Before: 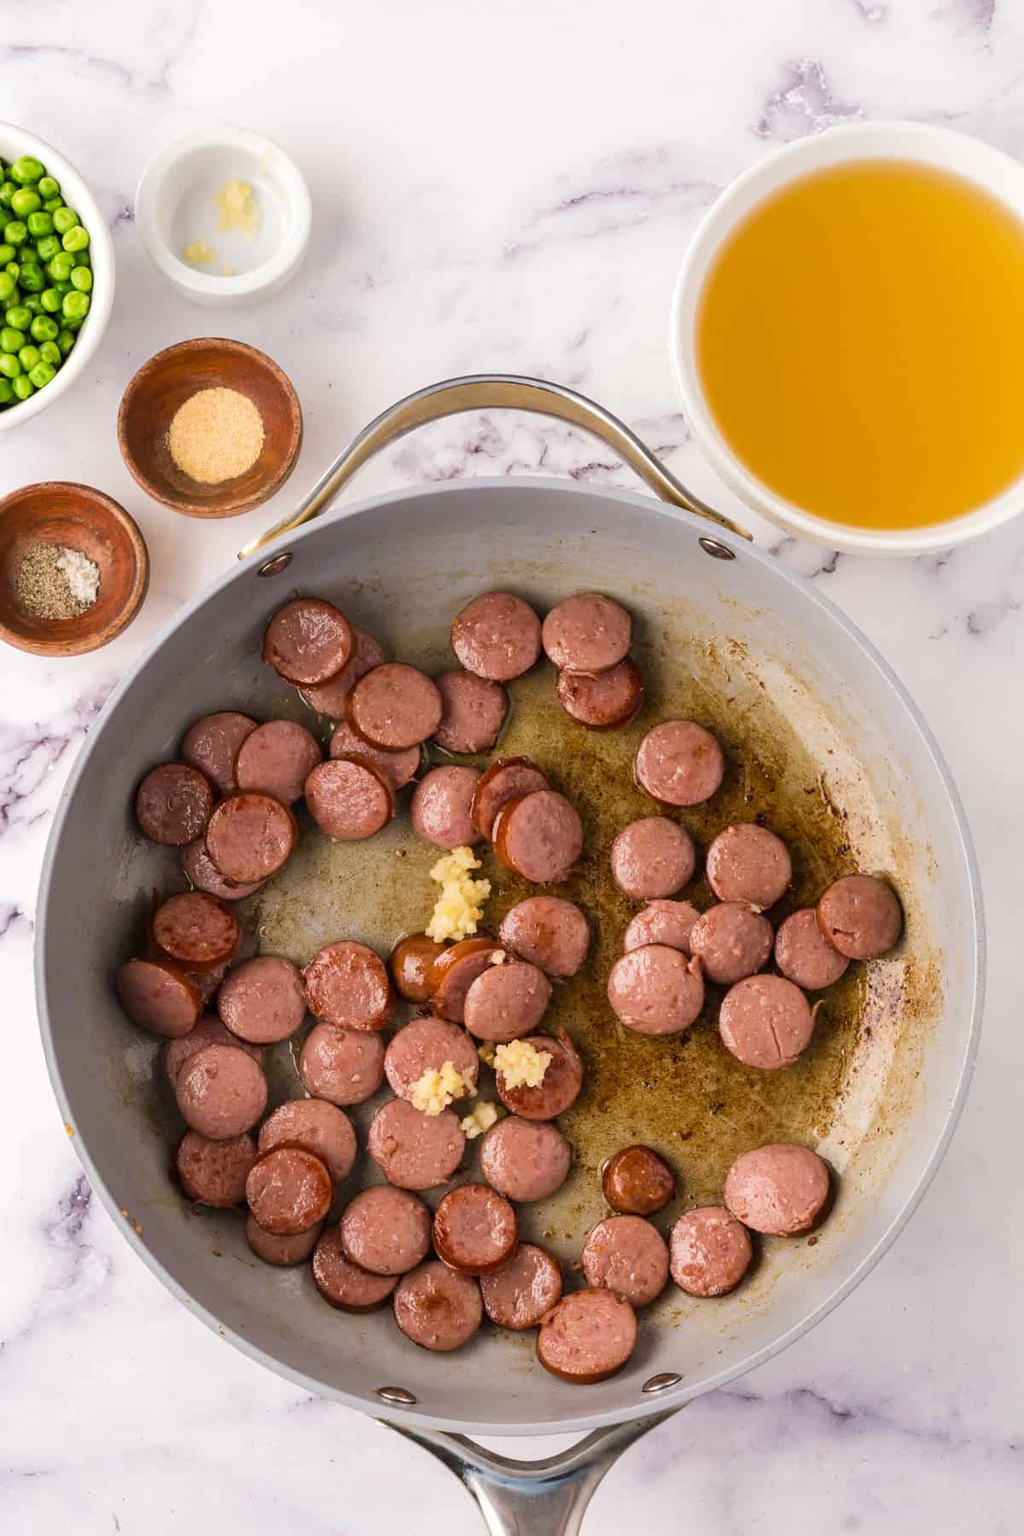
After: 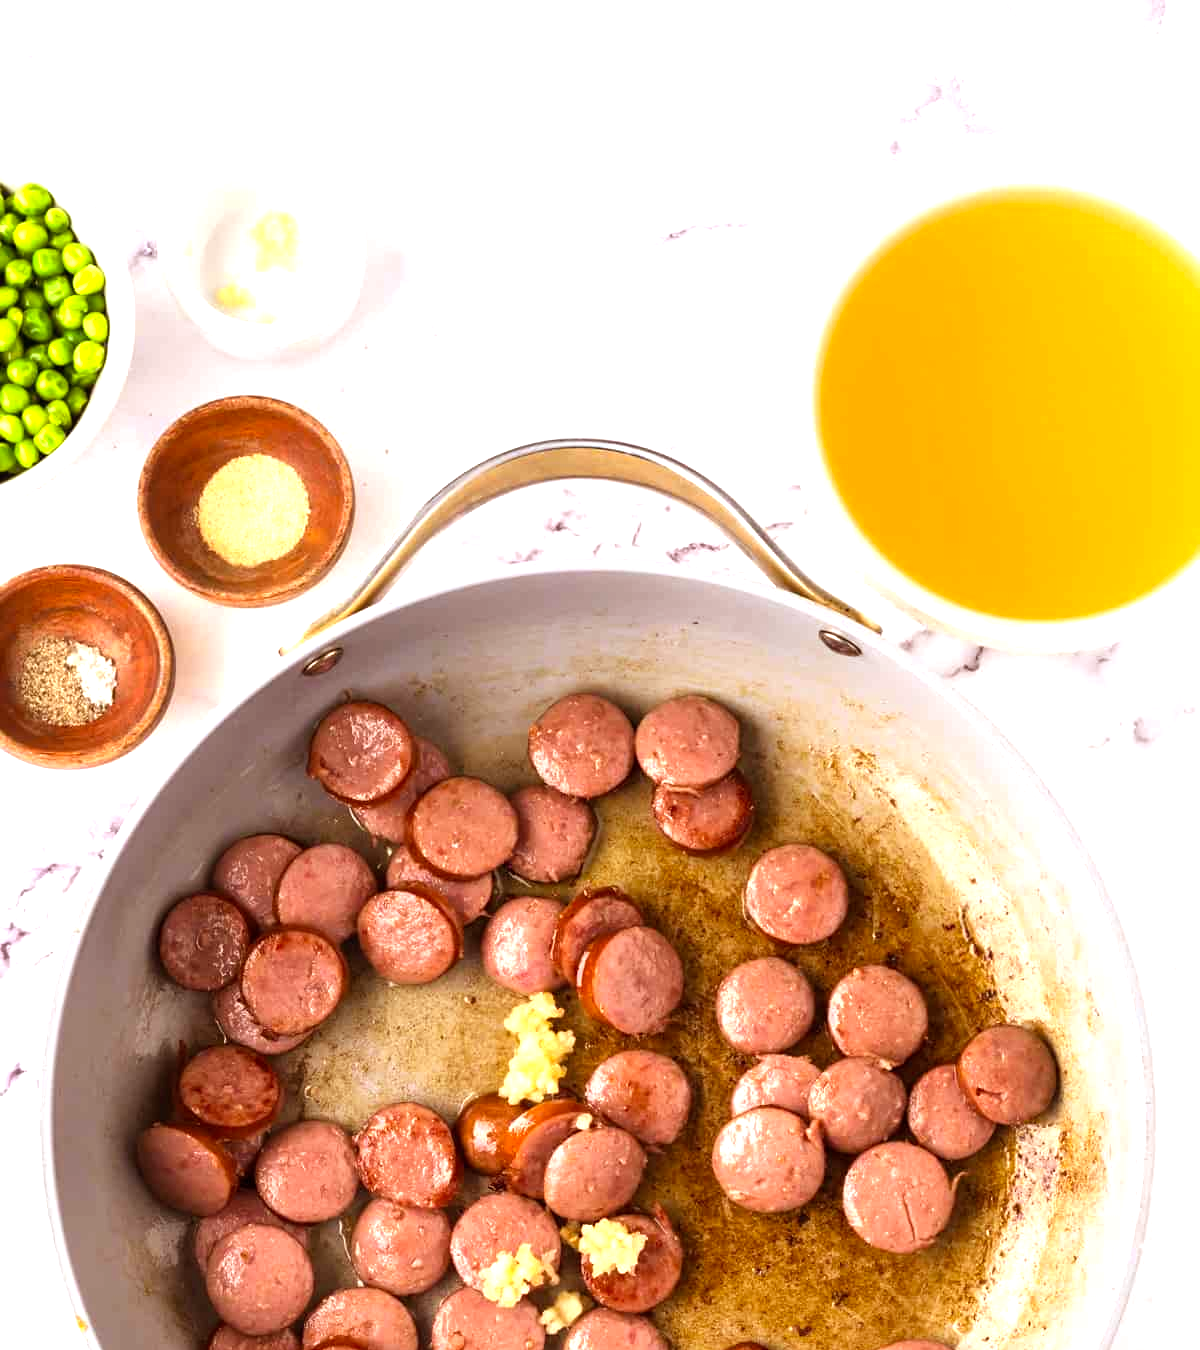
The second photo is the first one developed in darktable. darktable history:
rgb levels: mode RGB, independent channels, levels [[0, 0.5, 1], [0, 0.521, 1], [0, 0.536, 1]]
crop: bottom 24.988%
exposure: exposure 0.95 EV, compensate highlight preservation false
